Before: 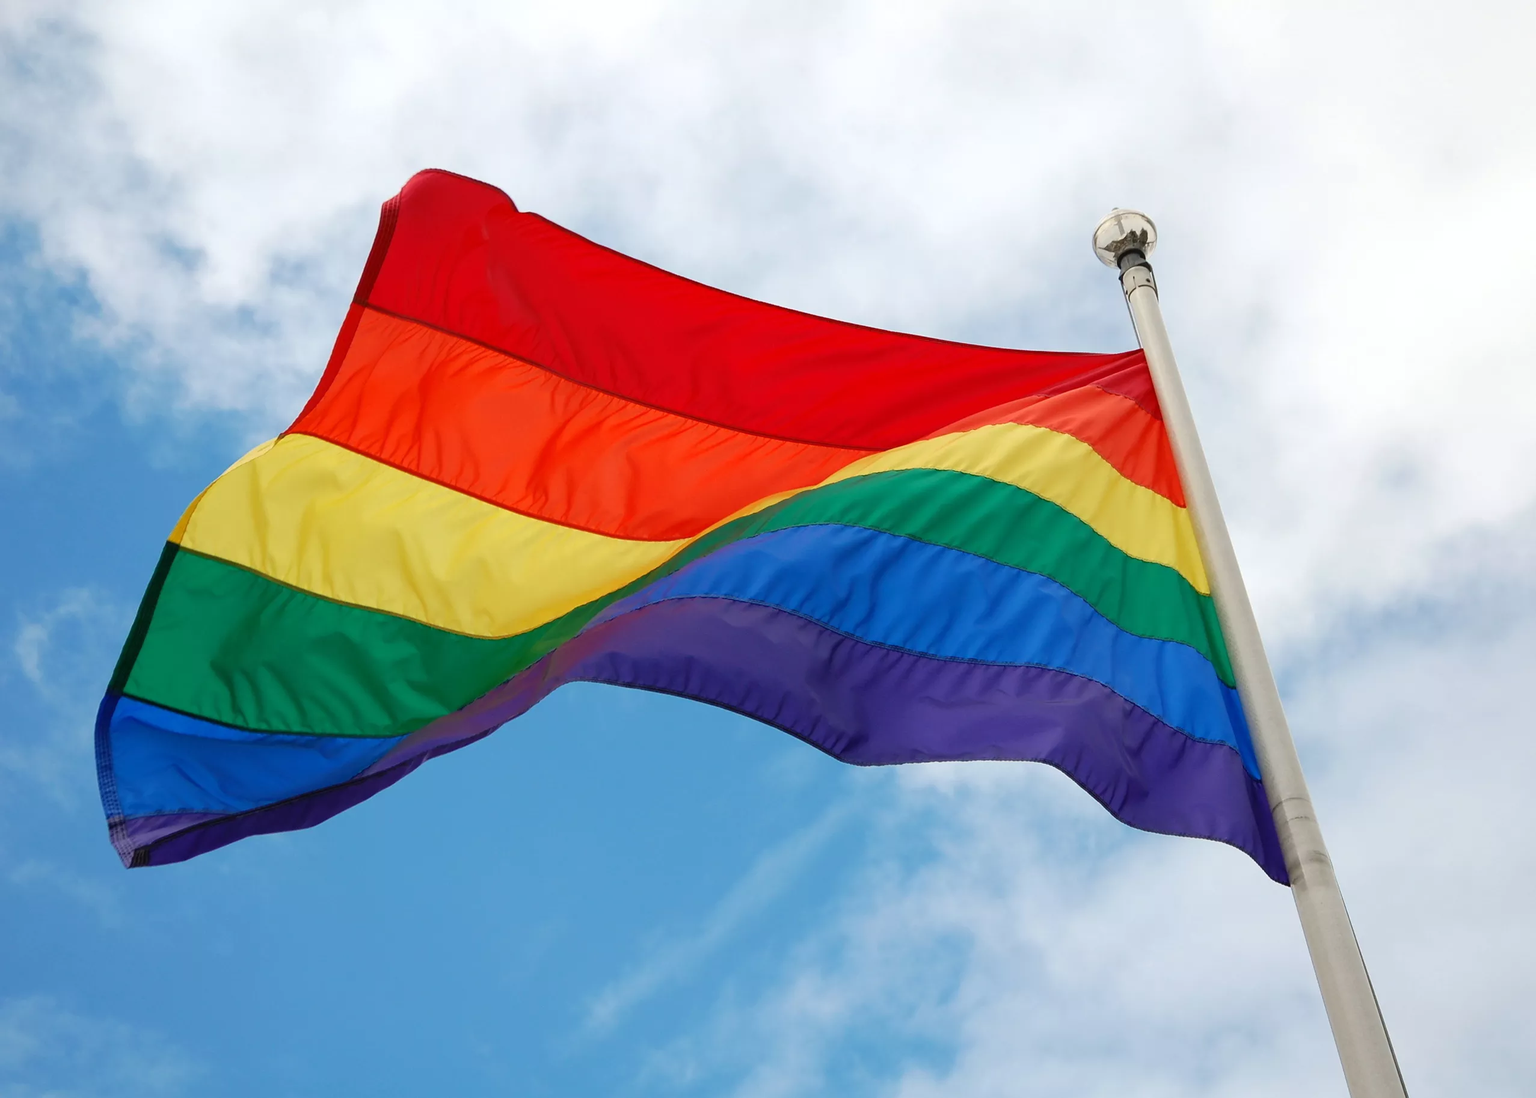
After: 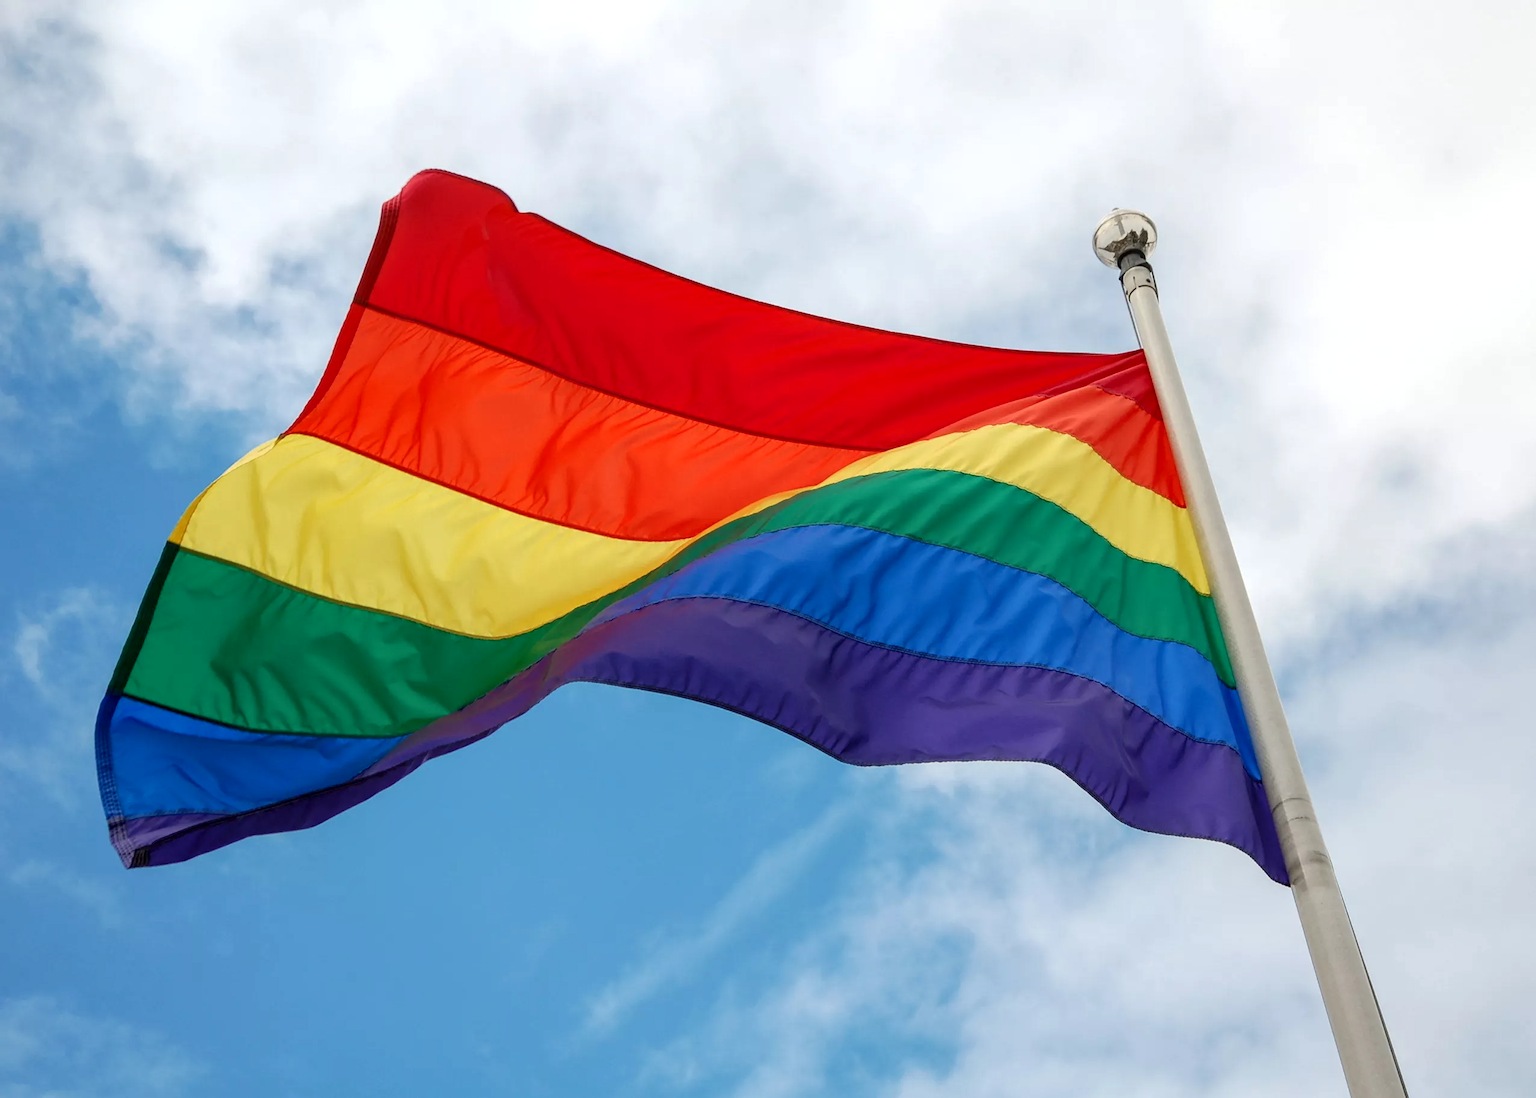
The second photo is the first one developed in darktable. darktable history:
local contrast: on, module defaults
contrast brightness saturation: contrast 0.05
